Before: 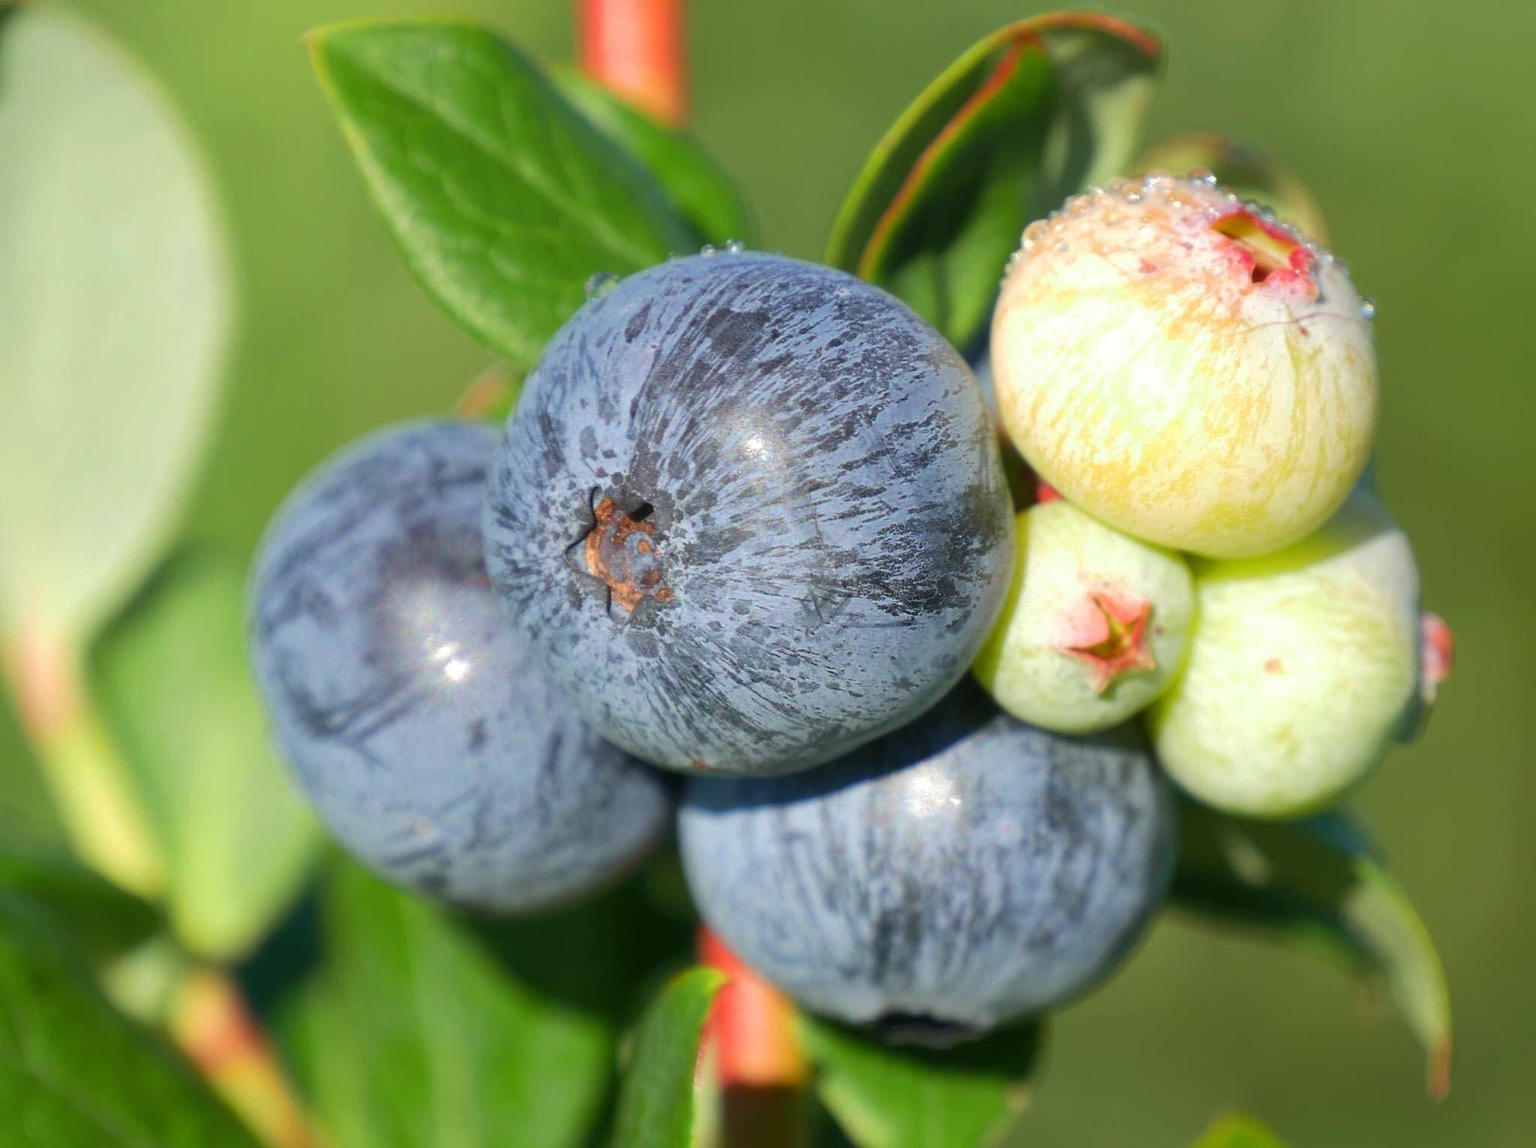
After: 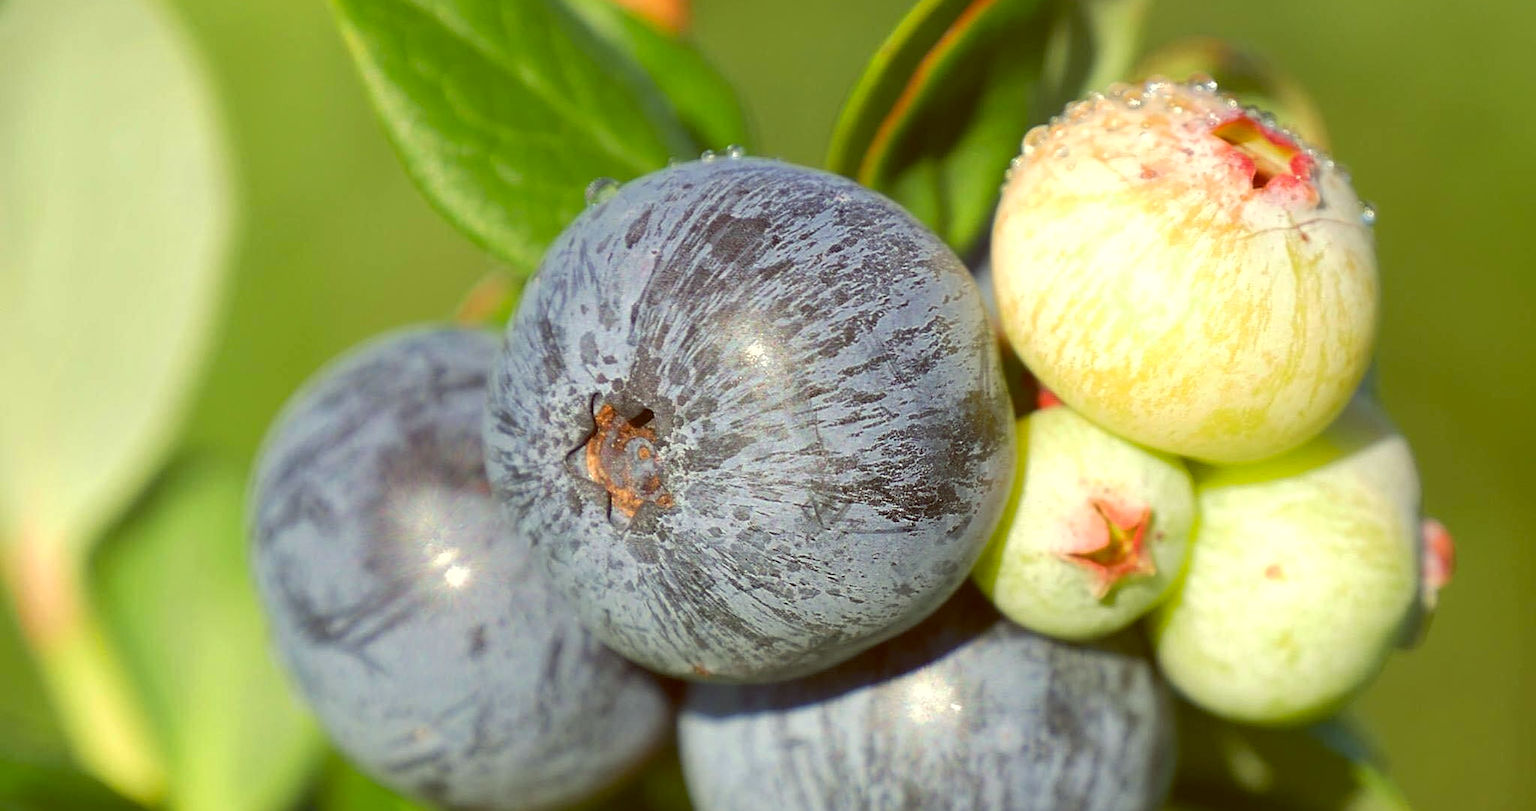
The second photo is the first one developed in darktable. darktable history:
color balance: lift [1.001, 1.007, 1, 0.993], gamma [1.023, 1.026, 1.01, 0.974], gain [0.964, 1.059, 1.073, 0.927]
sharpen: on, module defaults
crop and rotate: top 8.293%, bottom 20.996%
exposure: exposure 0.127 EV, compensate highlight preservation false
